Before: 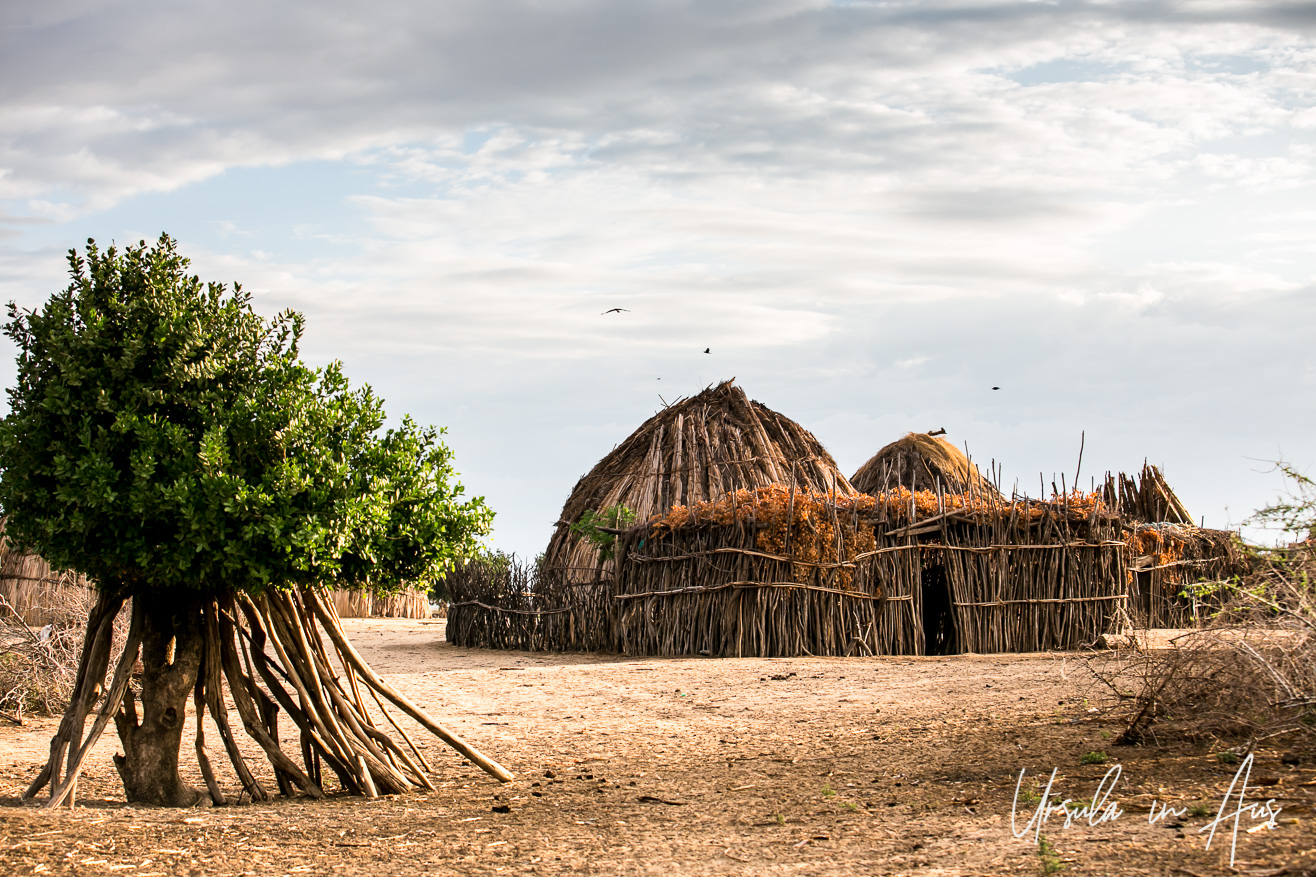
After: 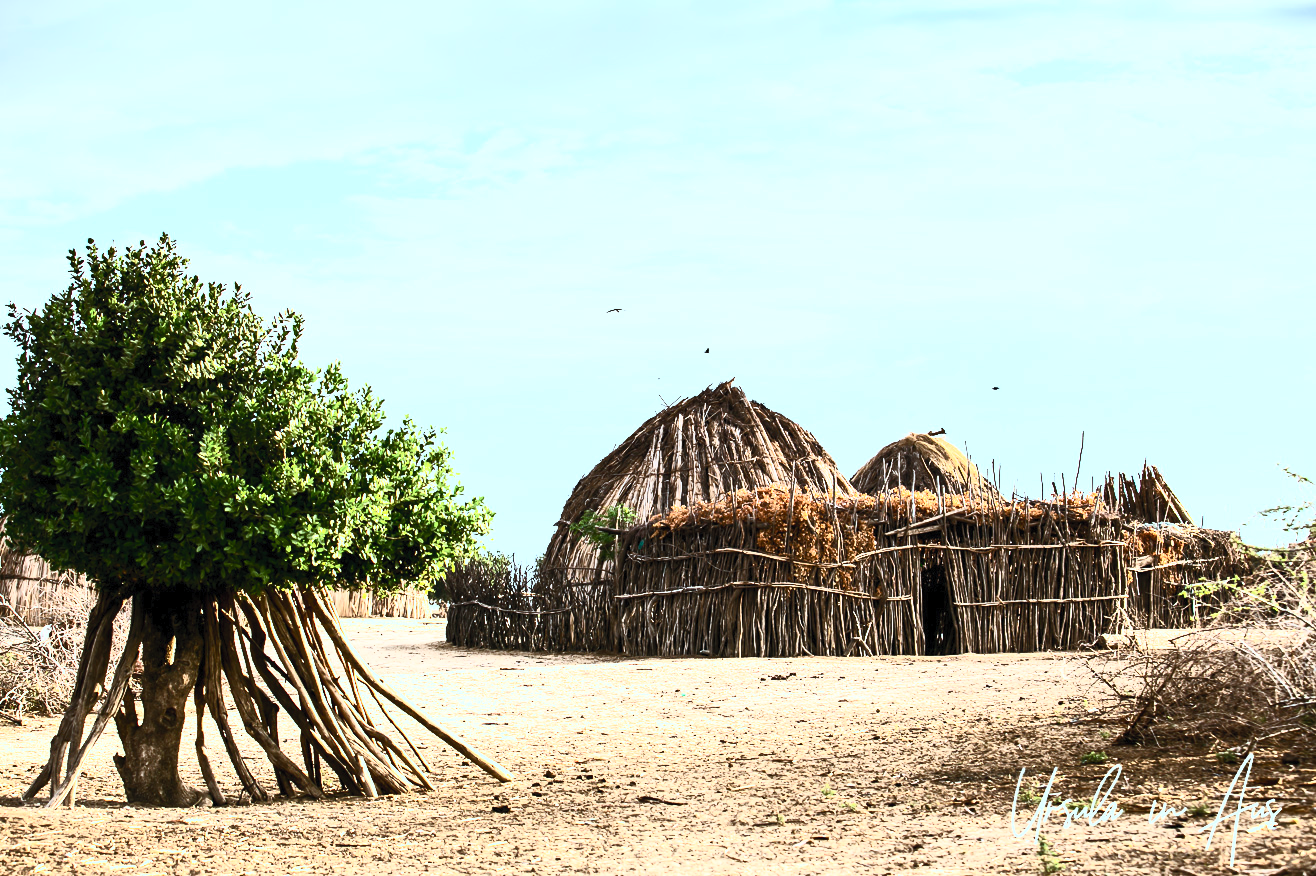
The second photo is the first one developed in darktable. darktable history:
color correction: highlights a* -12.64, highlights b* -18.1, saturation 0.7
rotate and perspective: crop left 0, crop top 0
contrast brightness saturation: contrast 0.83, brightness 0.59, saturation 0.59
crop: bottom 0.071%
